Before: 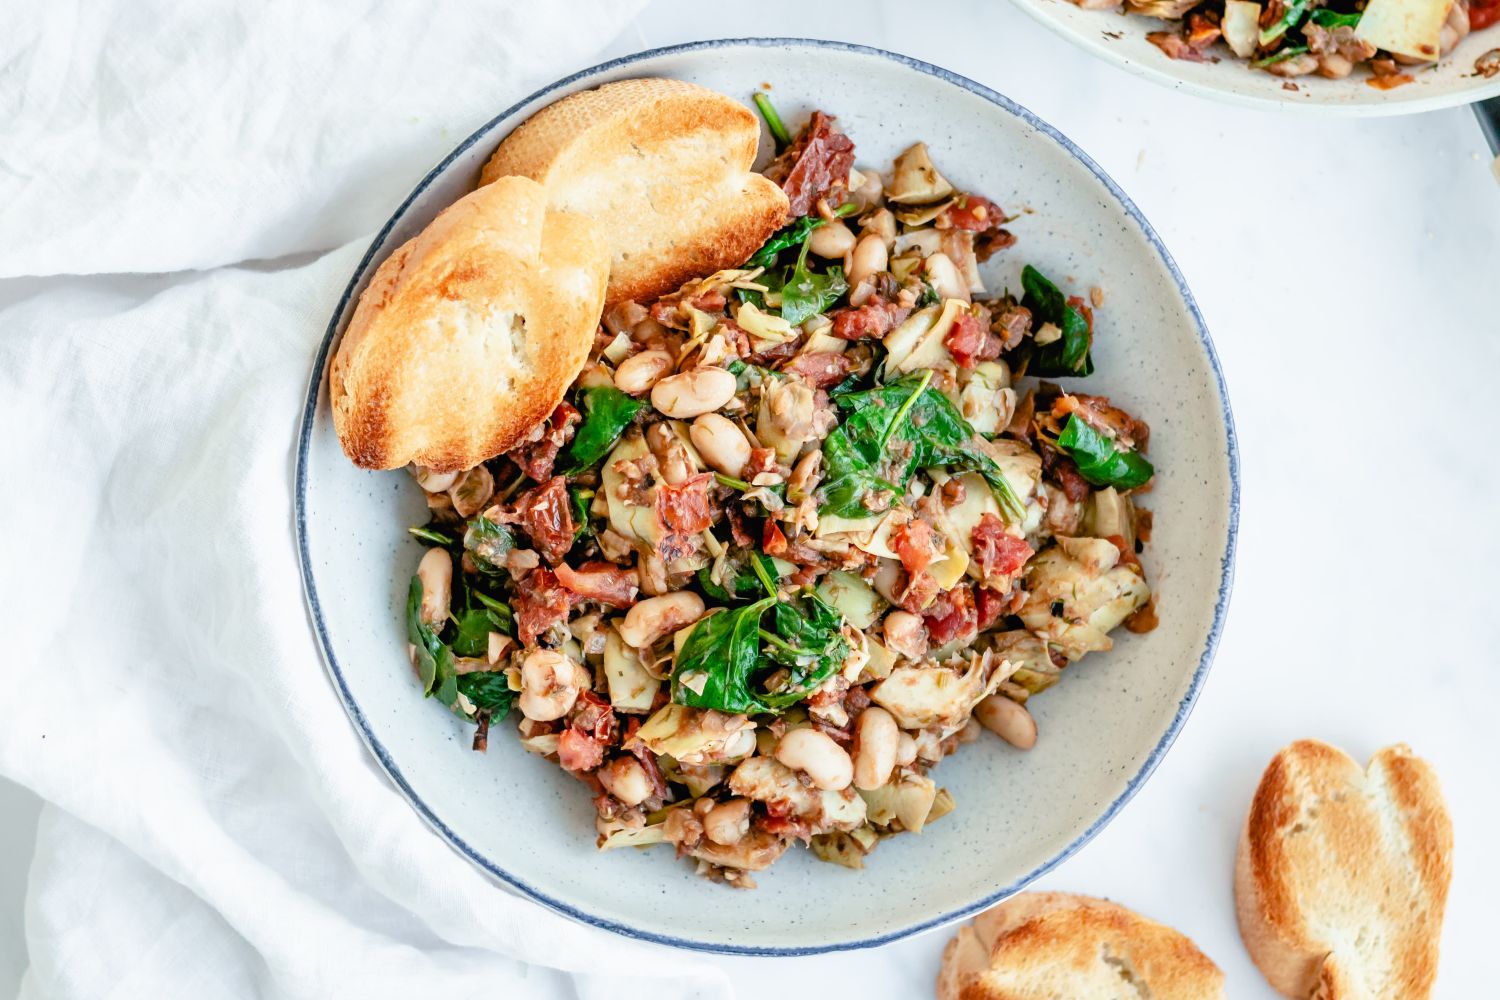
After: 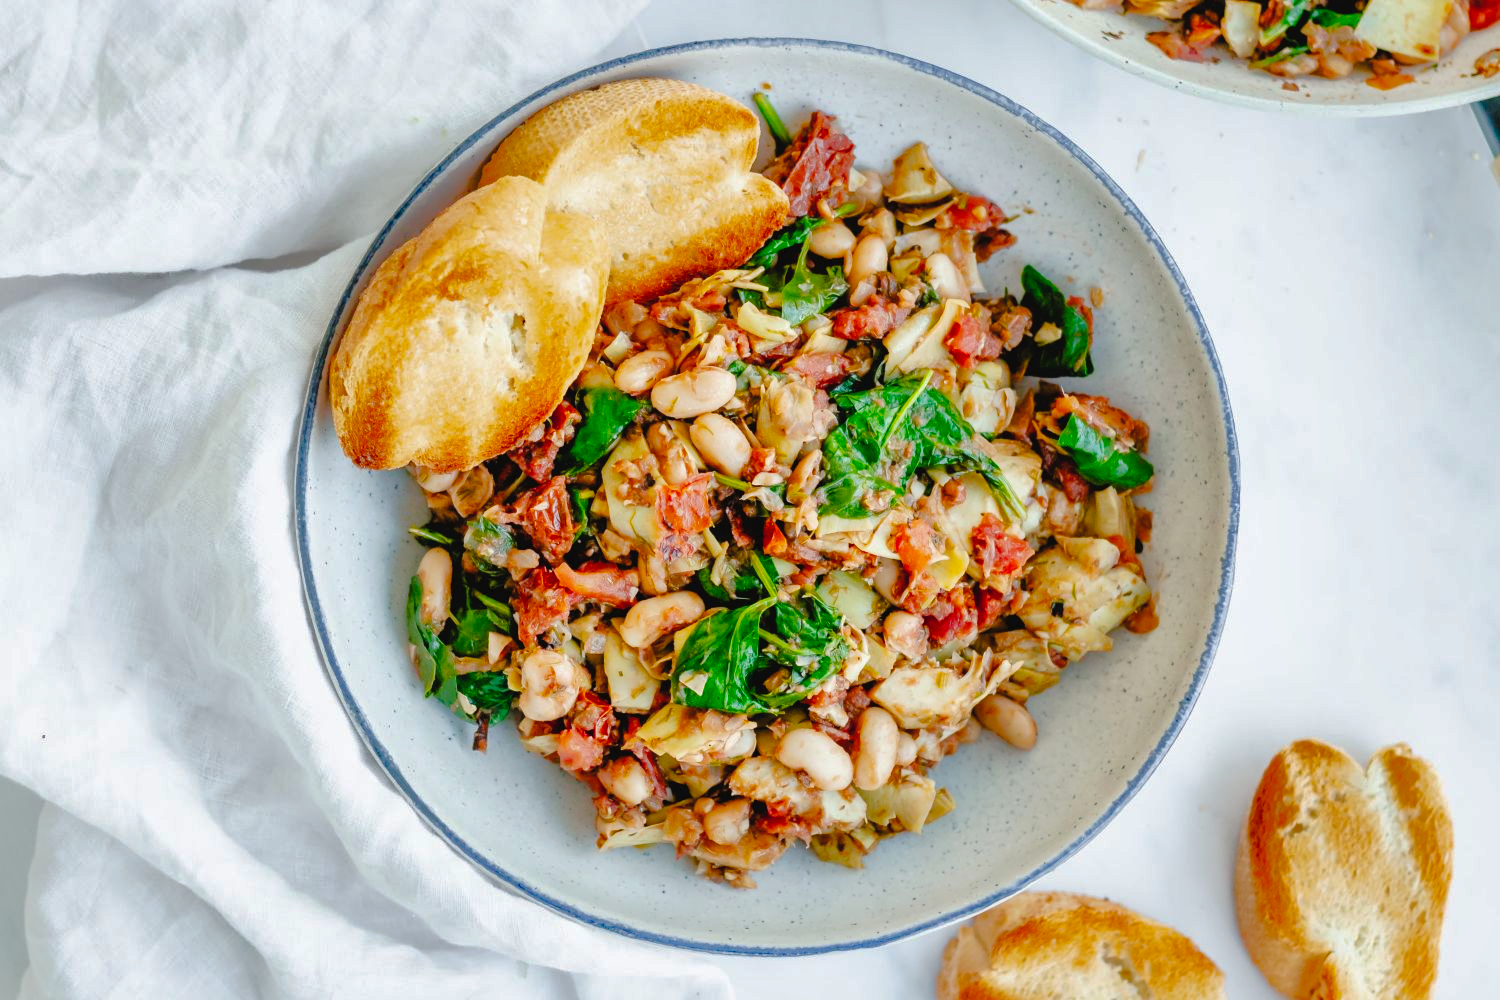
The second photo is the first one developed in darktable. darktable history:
color balance rgb: perceptual saturation grading › global saturation 25%, global vibrance 10%
shadows and highlights: shadows 40, highlights -60
tone curve: curves: ch0 [(0, 0) (0.003, 0.02) (0.011, 0.023) (0.025, 0.028) (0.044, 0.045) (0.069, 0.063) (0.1, 0.09) (0.136, 0.122) (0.177, 0.166) (0.224, 0.223) (0.277, 0.297) (0.335, 0.384) (0.399, 0.461) (0.468, 0.549) (0.543, 0.632) (0.623, 0.705) (0.709, 0.772) (0.801, 0.844) (0.898, 0.91) (1, 1)], preserve colors none
